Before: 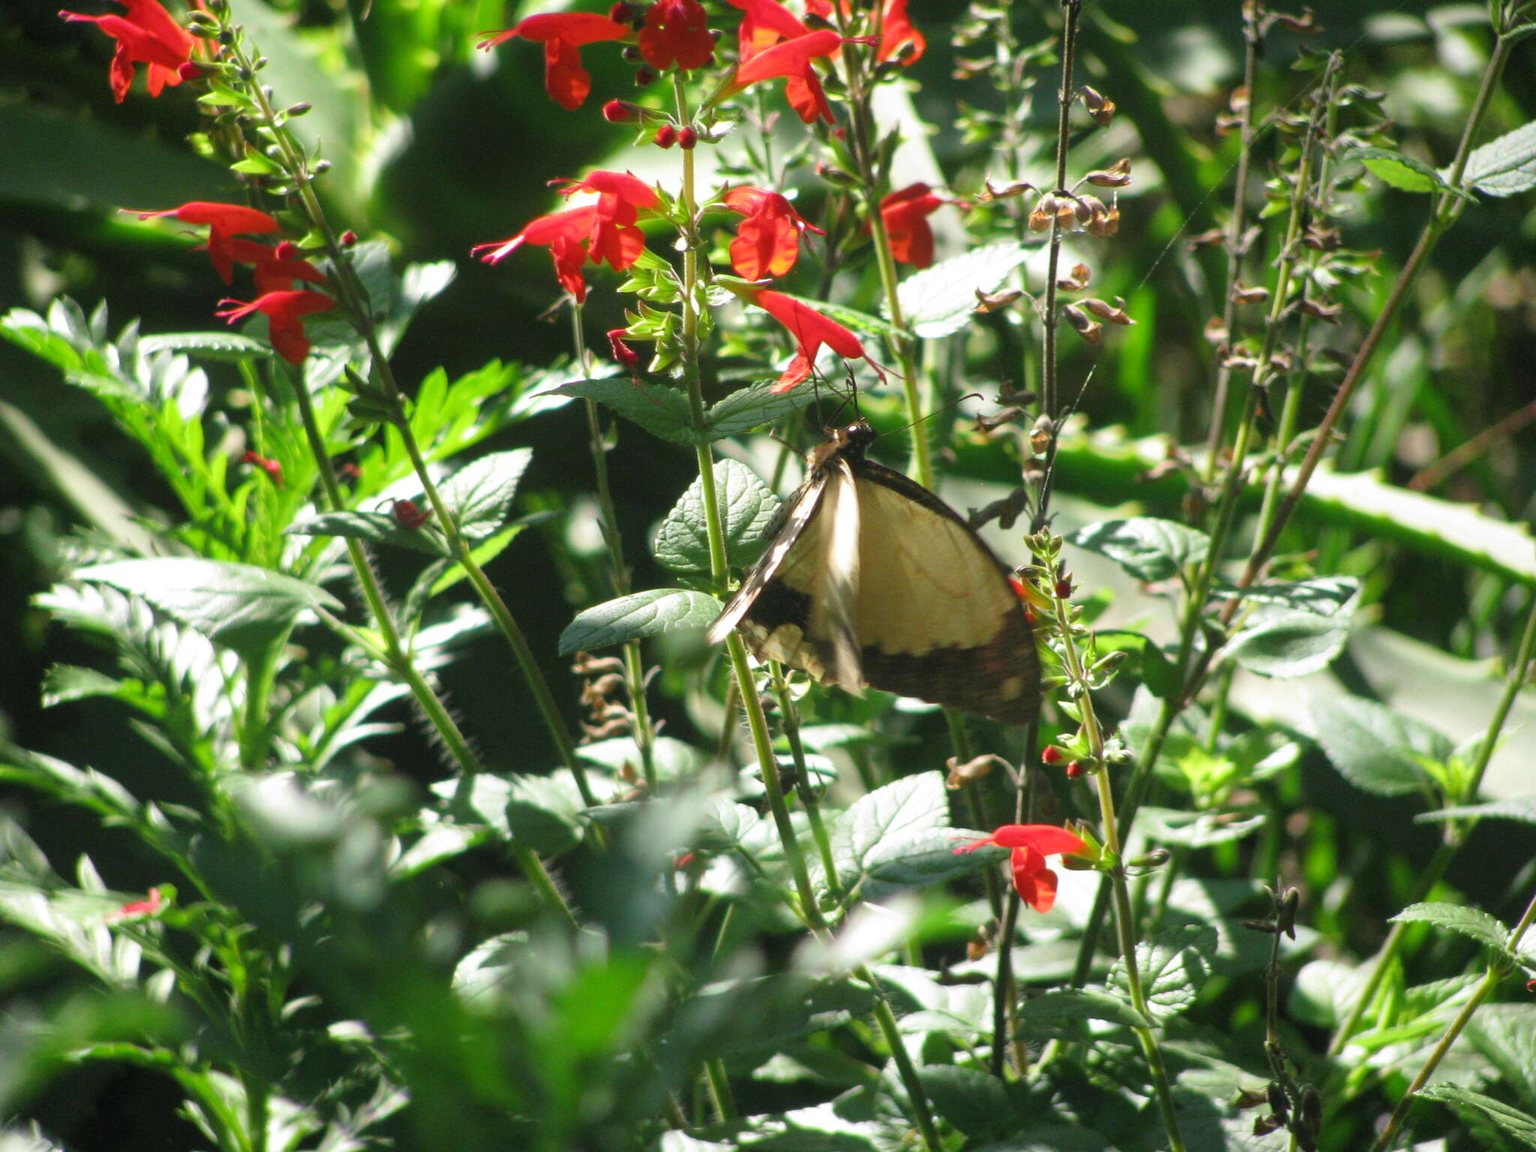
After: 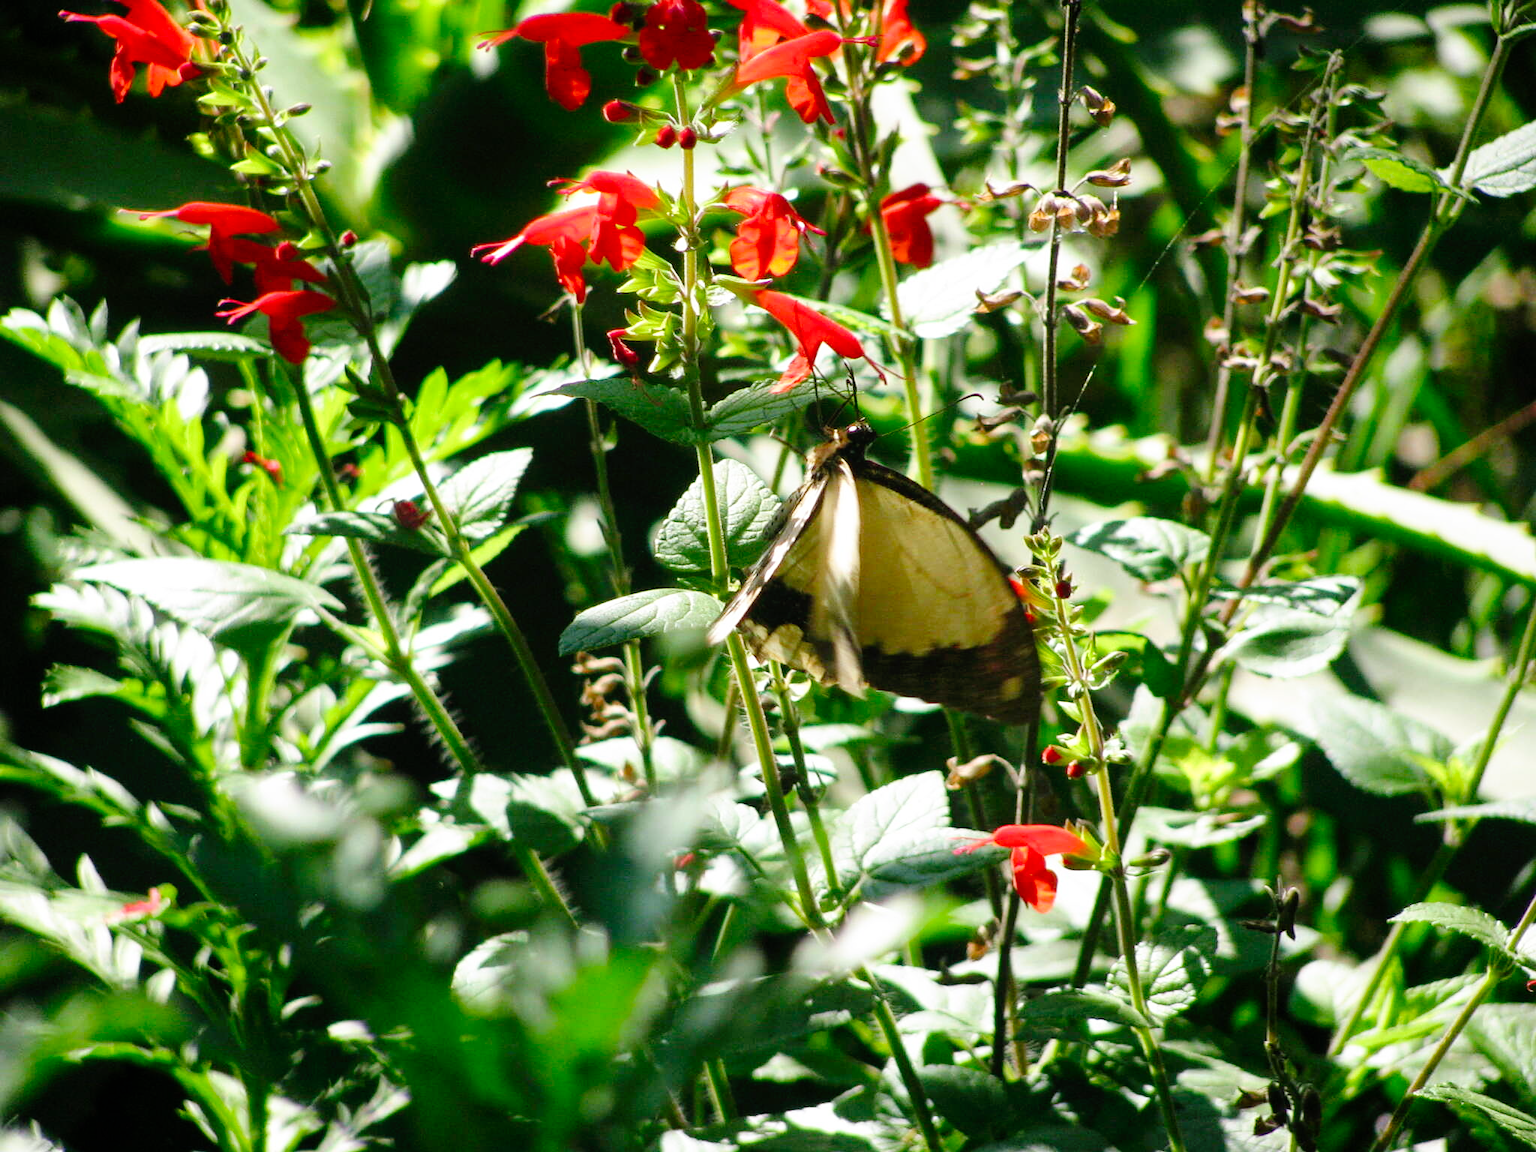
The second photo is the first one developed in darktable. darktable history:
tone curve: curves: ch0 [(0, 0) (0.003, 0) (0.011, 0.001) (0.025, 0.003) (0.044, 0.005) (0.069, 0.012) (0.1, 0.023) (0.136, 0.039) (0.177, 0.088) (0.224, 0.15) (0.277, 0.239) (0.335, 0.334) (0.399, 0.43) (0.468, 0.526) (0.543, 0.621) (0.623, 0.711) (0.709, 0.791) (0.801, 0.87) (0.898, 0.949) (1, 1)], preserve colors none
sharpen: amount 0.2
